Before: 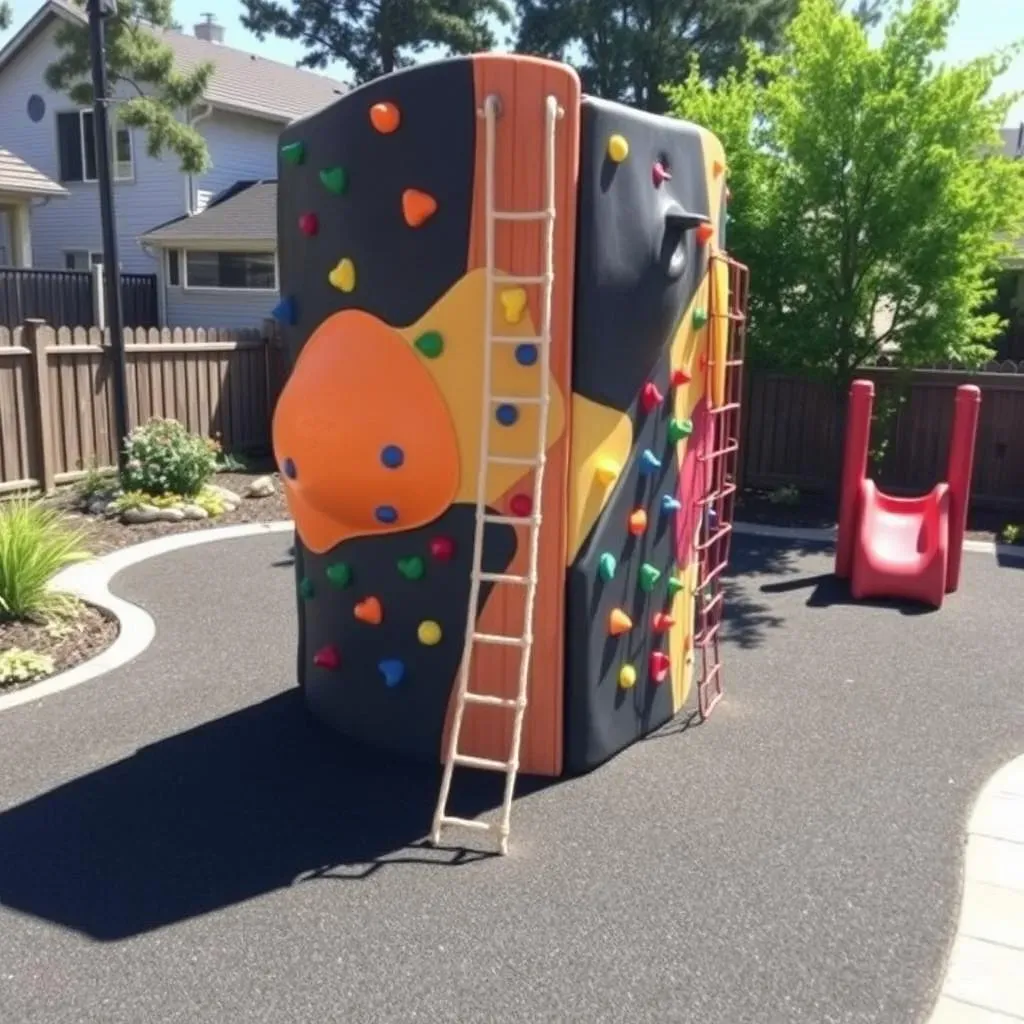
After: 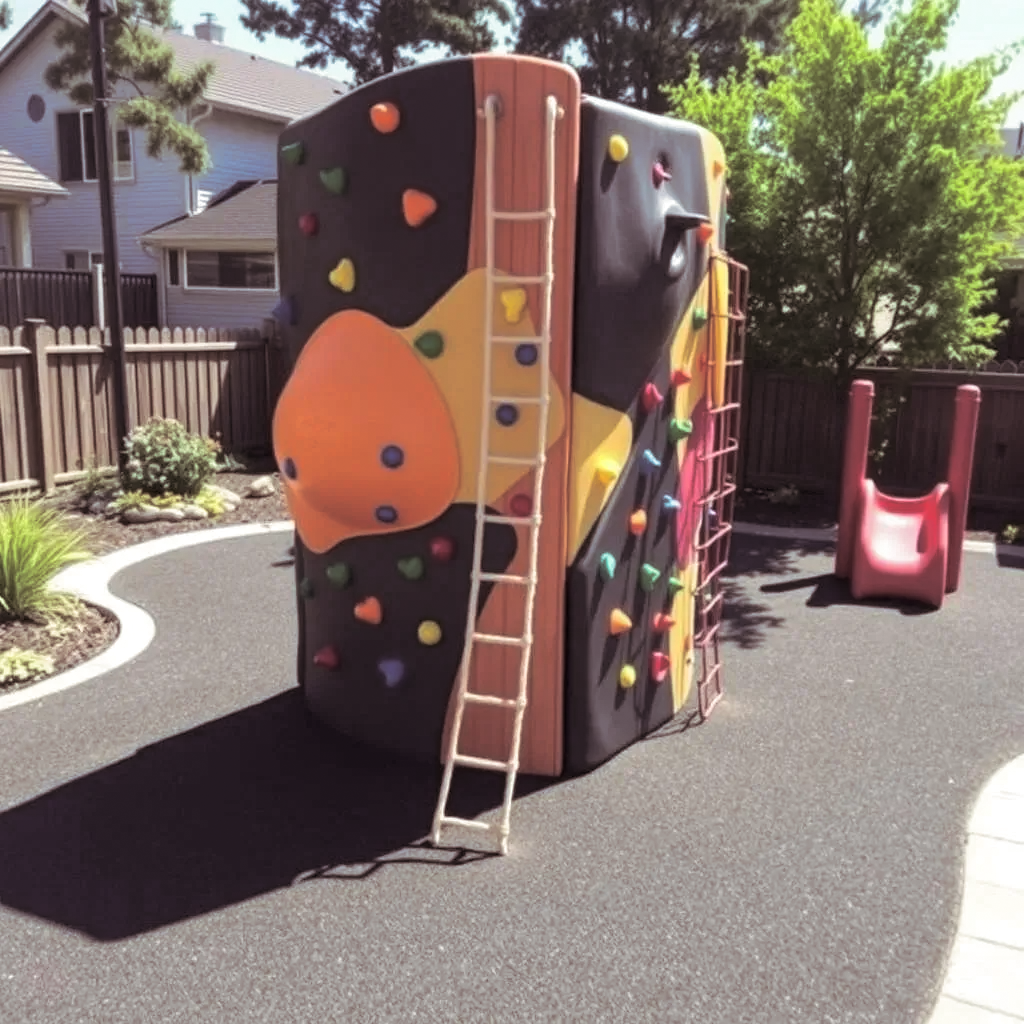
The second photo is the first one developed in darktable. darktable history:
grain: coarseness 0.81 ISO, strength 1.34%, mid-tones bias 0%
local contrast: highlights 100%, shadows 100%, detail 120%, midtone range 0.2
color balance: mode lift, gamma, gain (sRGB)
split-toning: shadows › saturation 0.24, highlights › hue 54°, highlights › saturation 0.24
